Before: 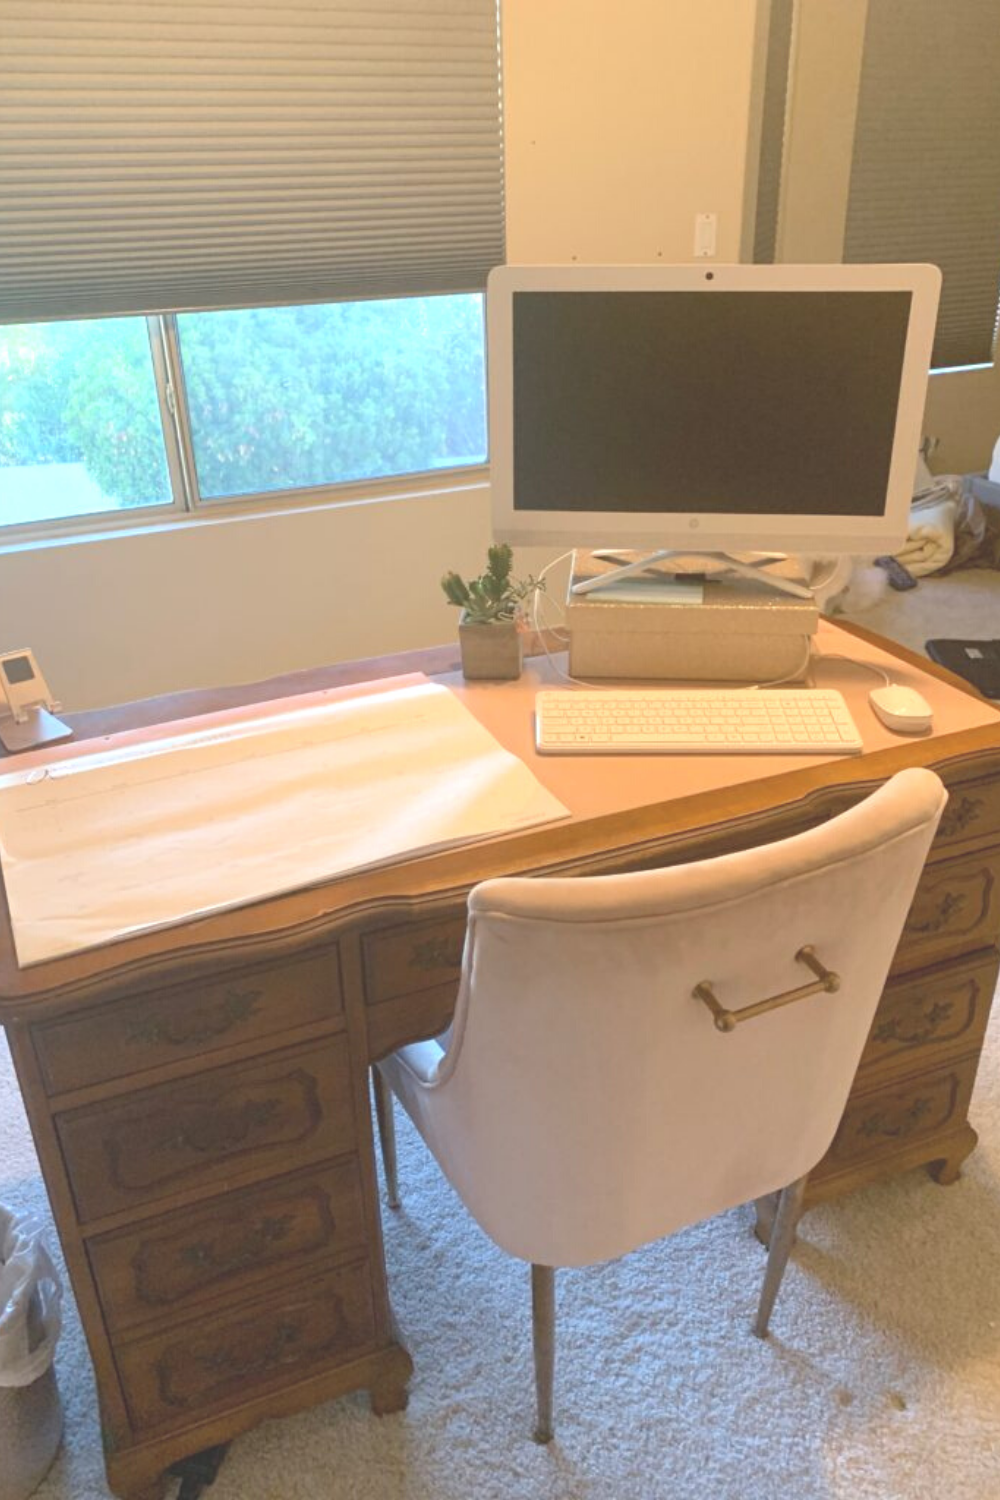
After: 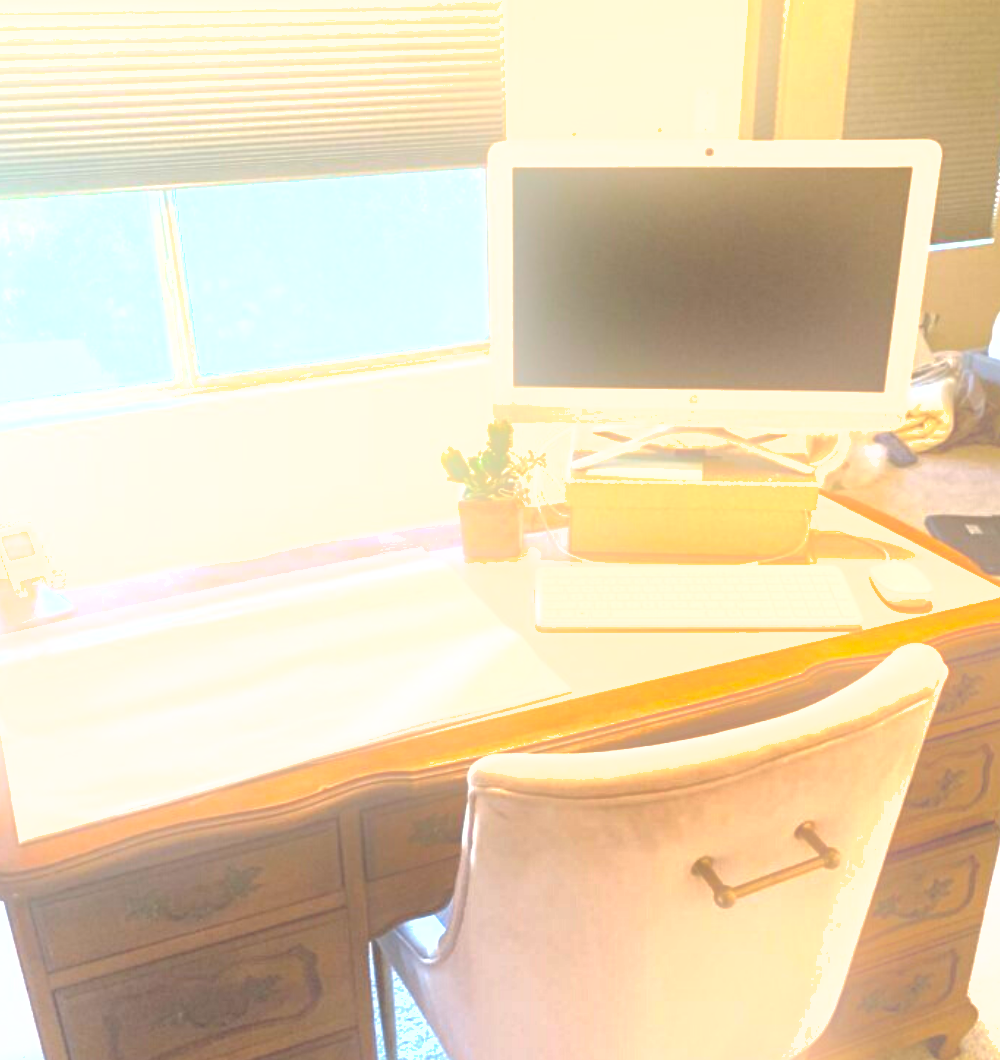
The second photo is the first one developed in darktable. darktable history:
crop and rotate: top 8.293%, bottom 20.996%
bloom: size 15%, threshold 97%, strength 7%
exposure: black level correction 0.001, exposure 1.398 EV, compensate exposure bias true, compensate highlight preservation false
shadows and highlights: on, module defaults
